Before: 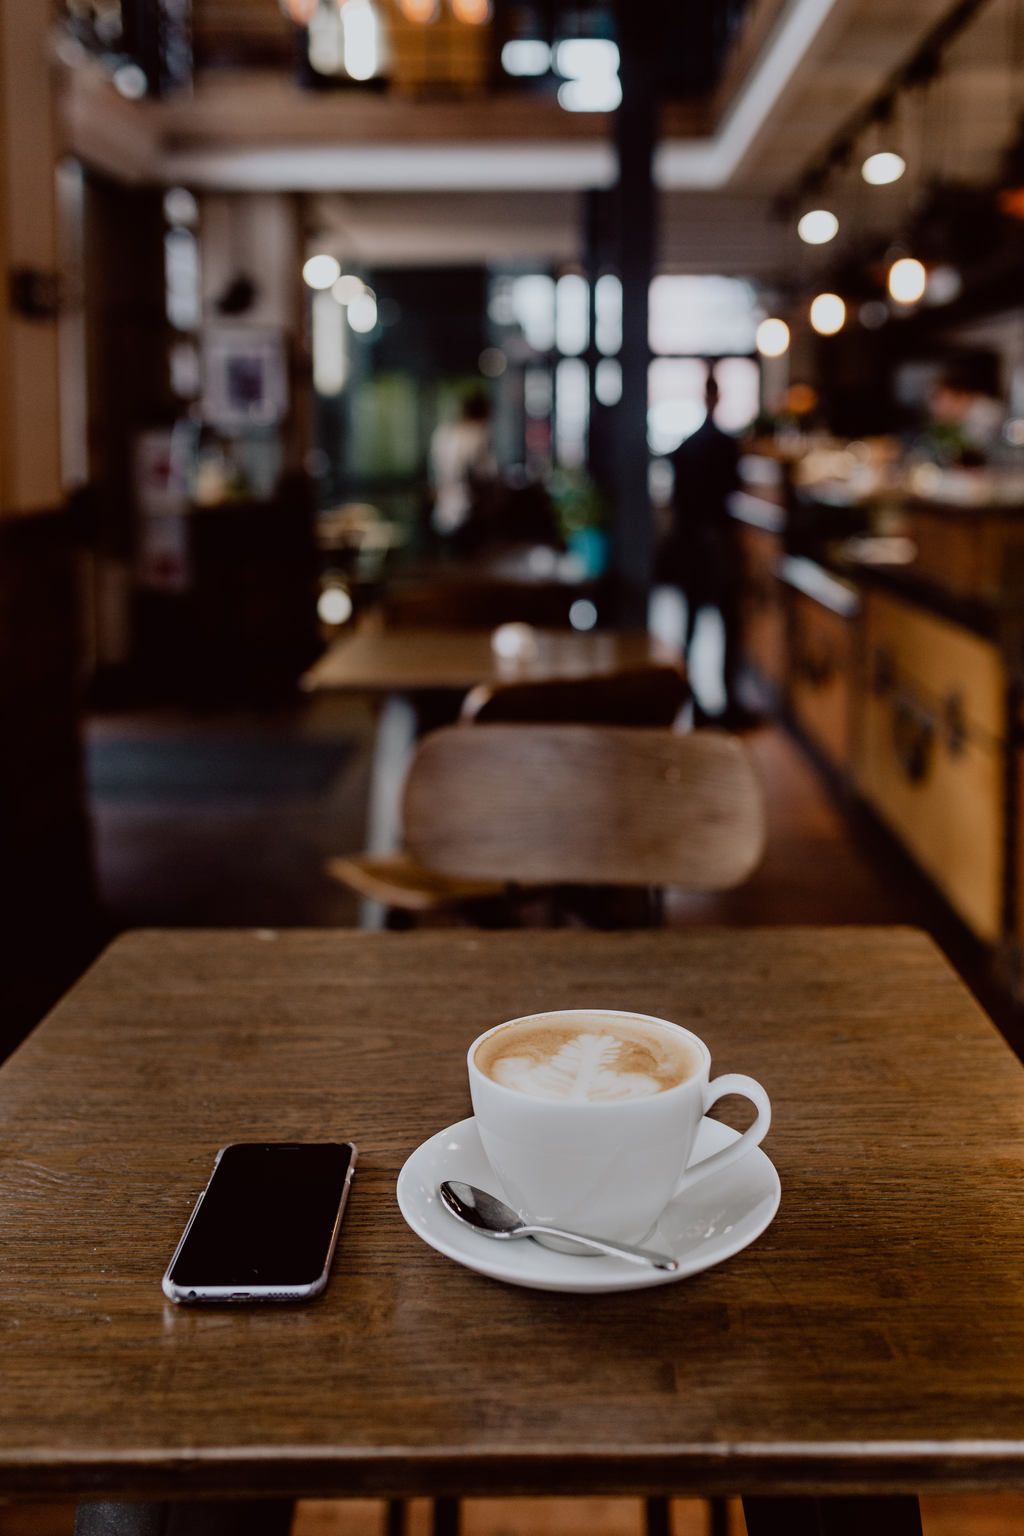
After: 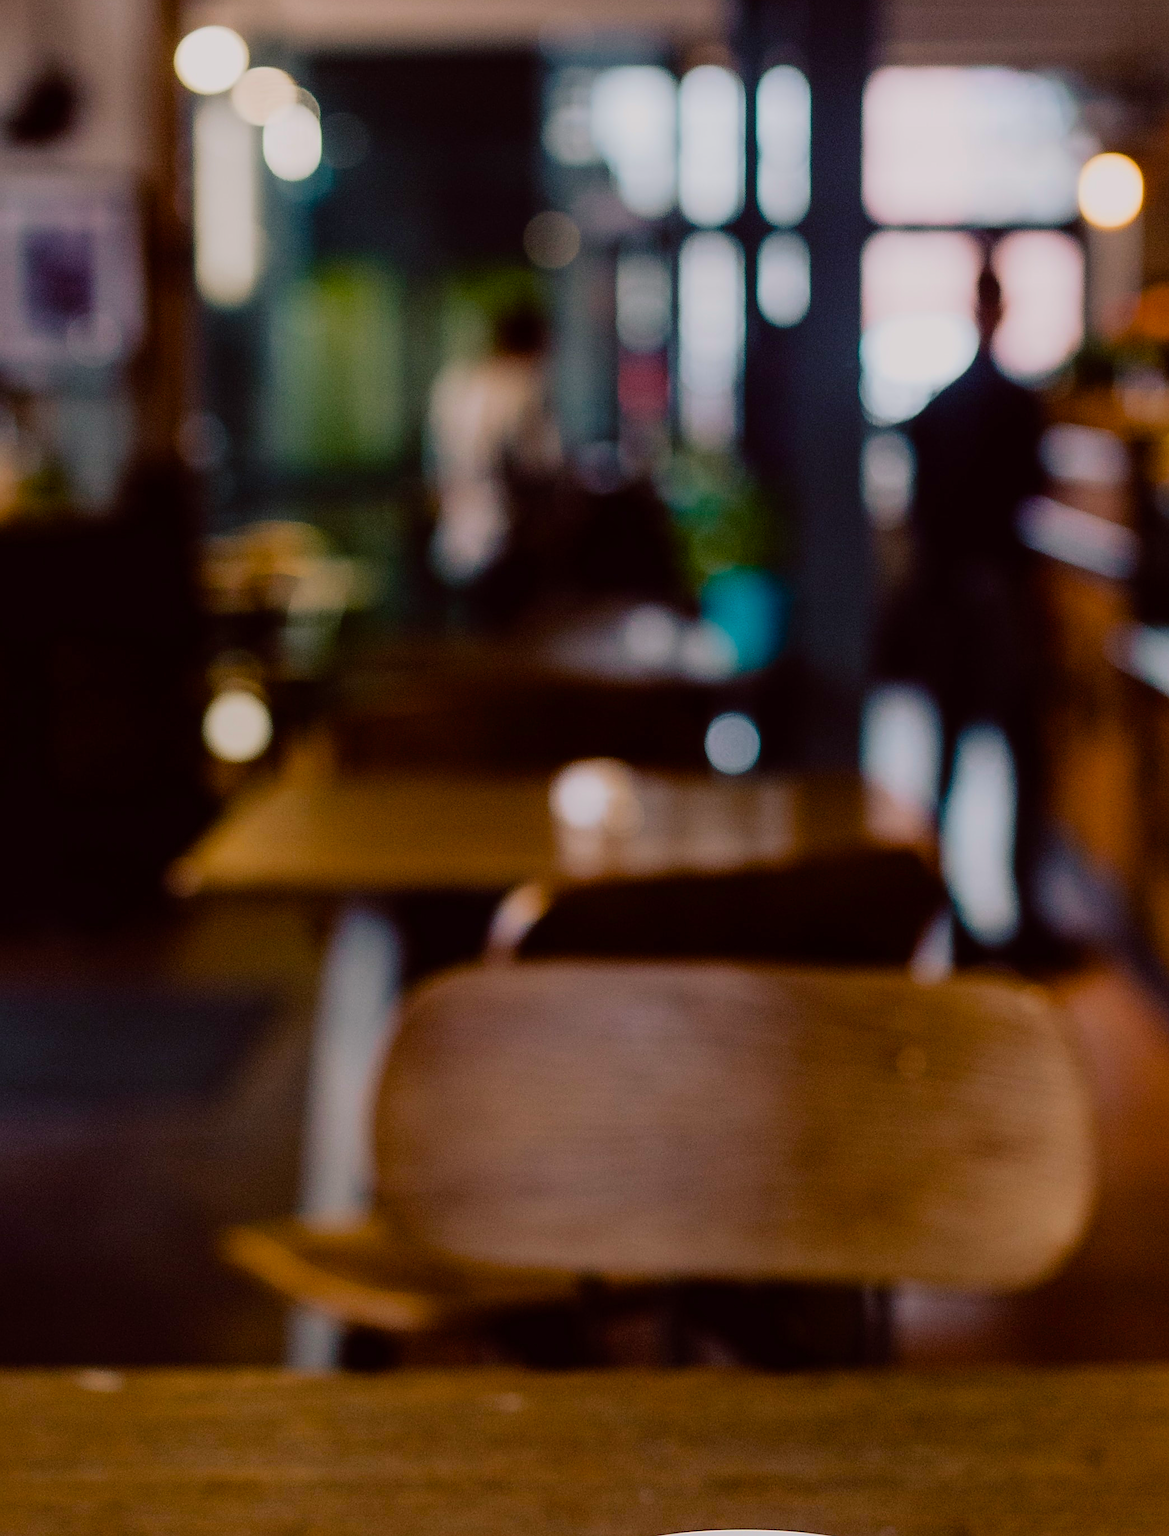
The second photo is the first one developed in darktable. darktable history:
color balance rgb: highlights gain › chroma 1.726%, highlights gain › hue 55.68°, linear chroma grading › global chroma 14.761%, perceptual saturation grading › global saturation 25.86%, global vibrance 44.864%
crop: left 21.054%, top 15.766%, right 21.615%, bottom 34.044%
sharpen: on, module defaults
haze removal: strength -0.095, compatibility mode true, adaptive false
